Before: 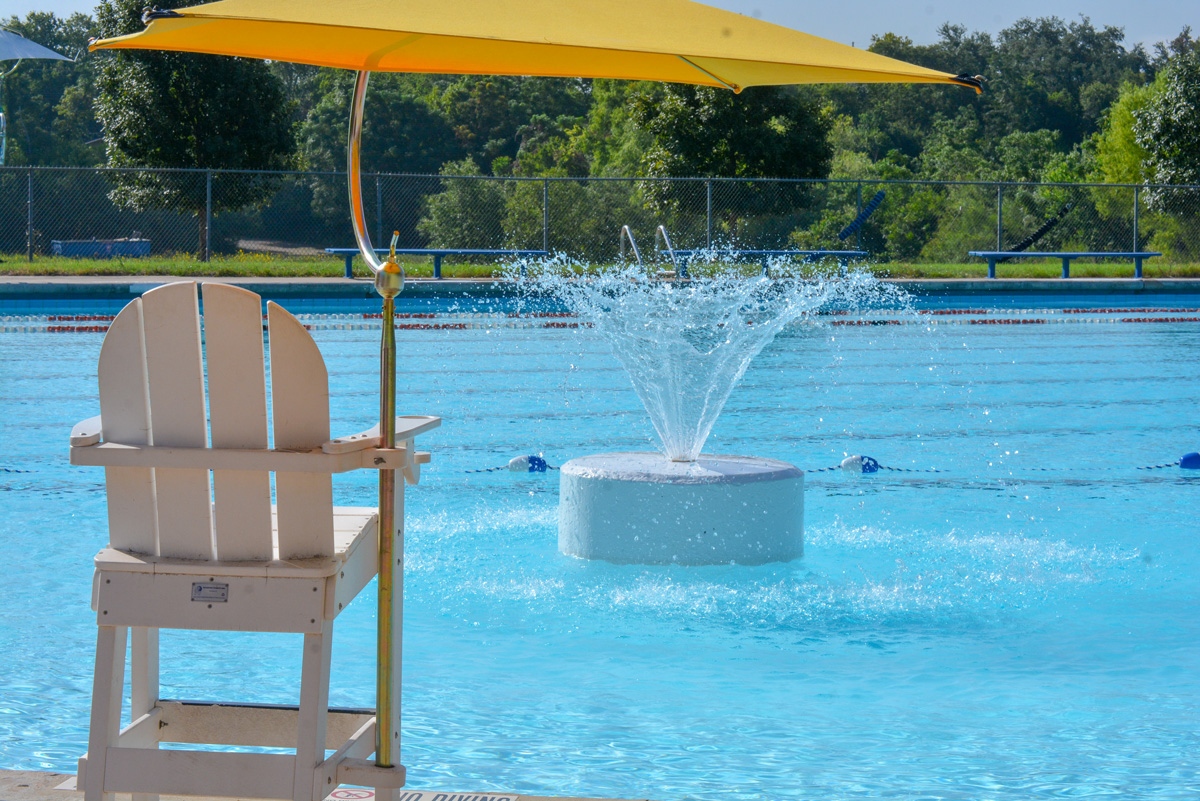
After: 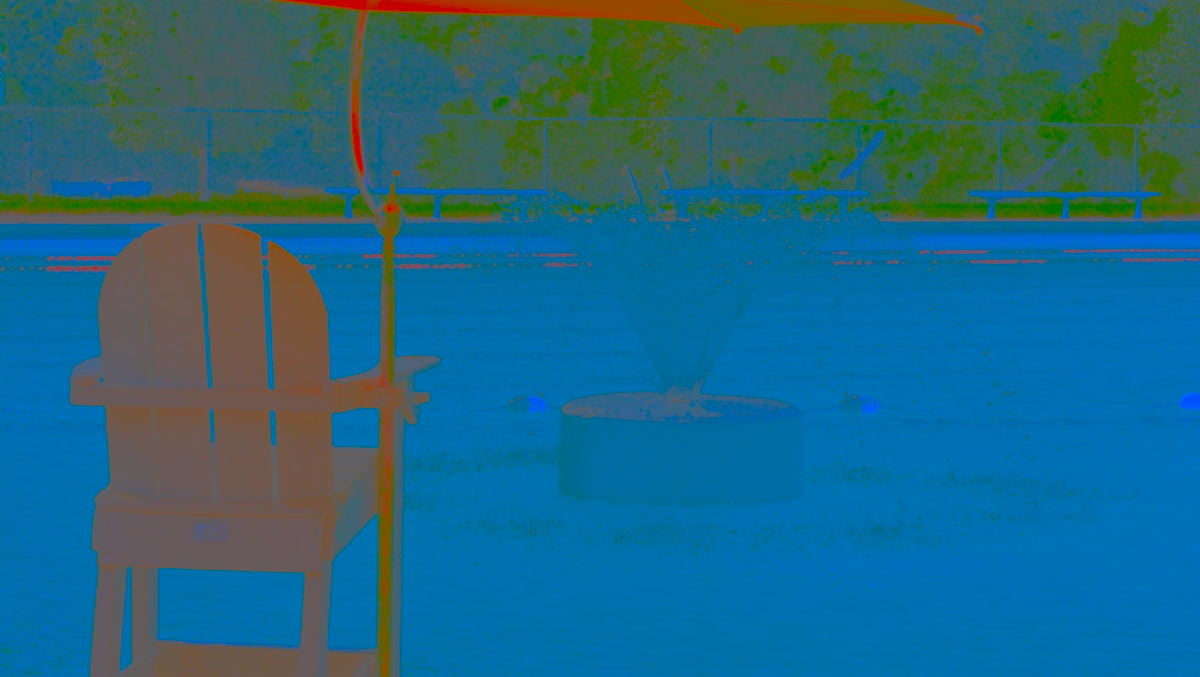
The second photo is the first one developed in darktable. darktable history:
local contrast: on, module defaults
color correction: highlights a* -0.095, highlights b* -5.99, shadows a* -0.132, shadows b* -0.124
contrast brightness saturation: contrast -0.973, brightness -0.17, saturation 0.732
crop: top 7.585%, bottom 7.832%
